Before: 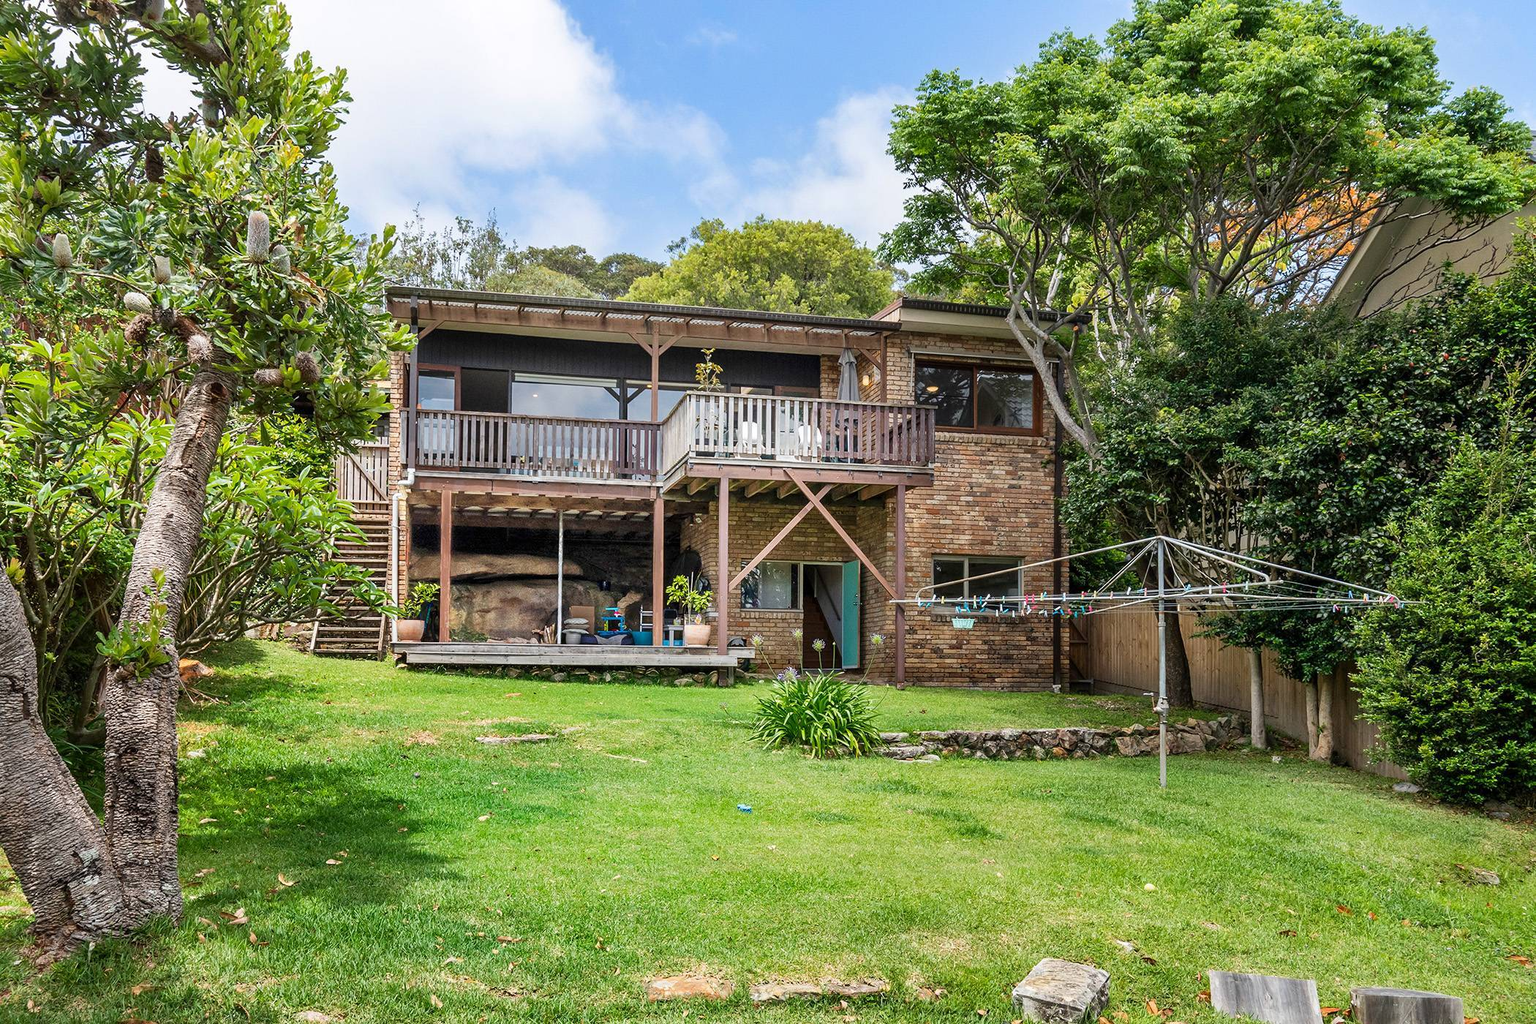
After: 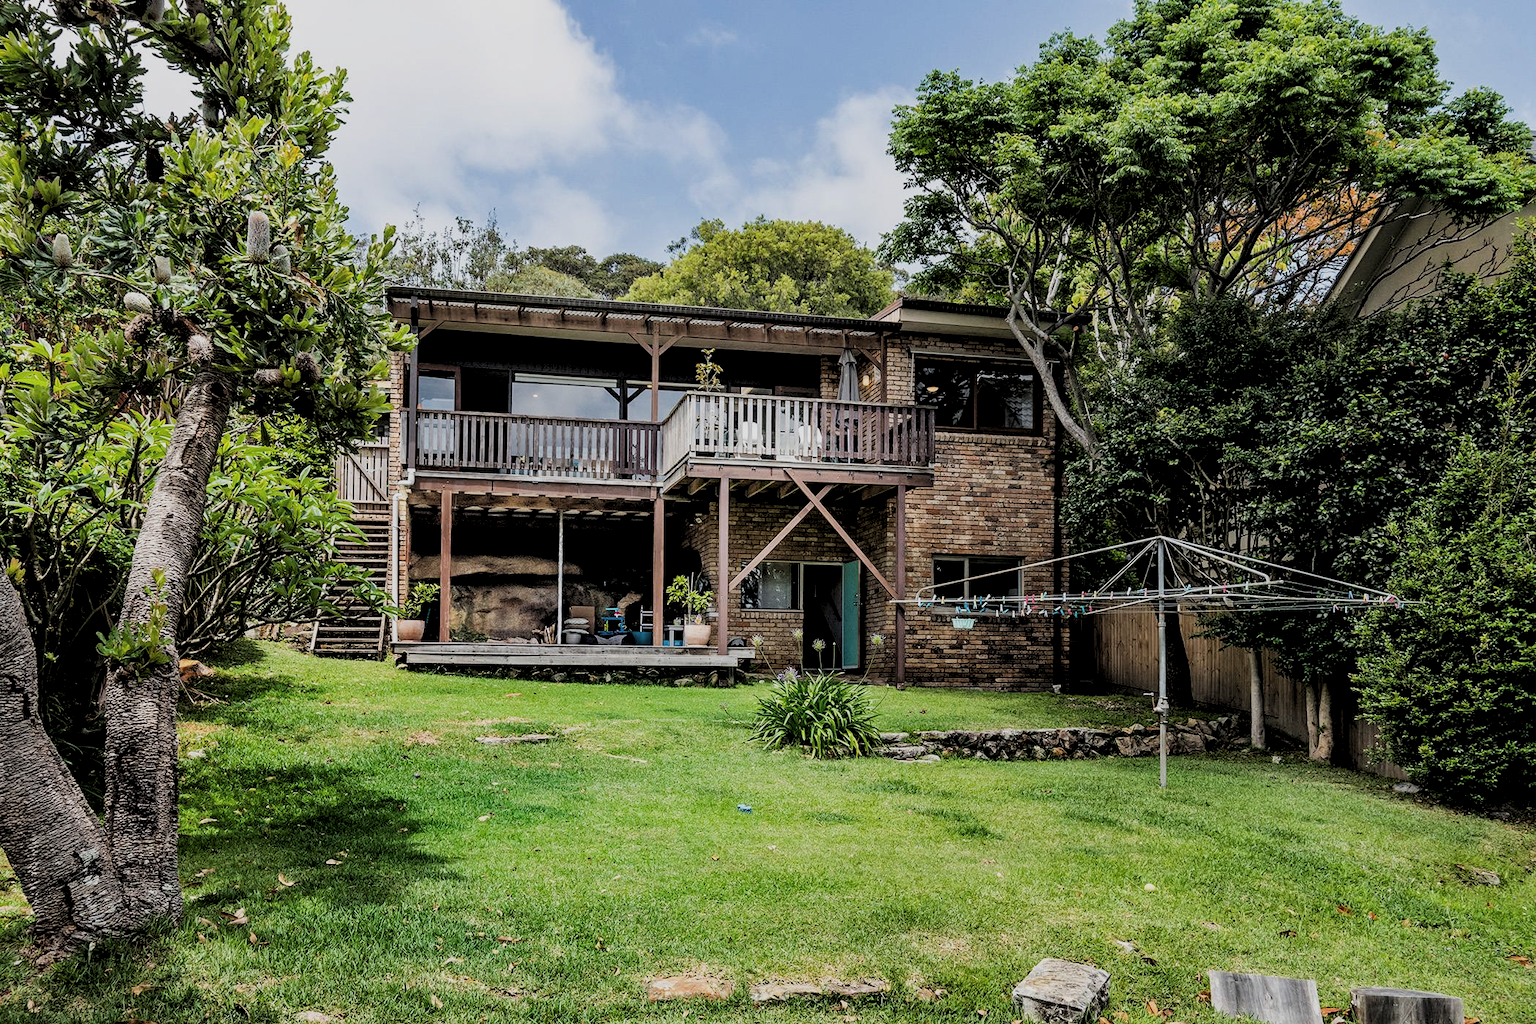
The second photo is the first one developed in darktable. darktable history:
filmic rgb: black relative exposure -5.06 EV, white relative exposure 3.95 EV, hardness 2.88, contrast 1.186, highlights saturation mix -30.49%
local contrast: highlights 105%, shadows 102%, detail 120%, midtone range 0.2
levels: levels [0.116, 0.574, 1]
